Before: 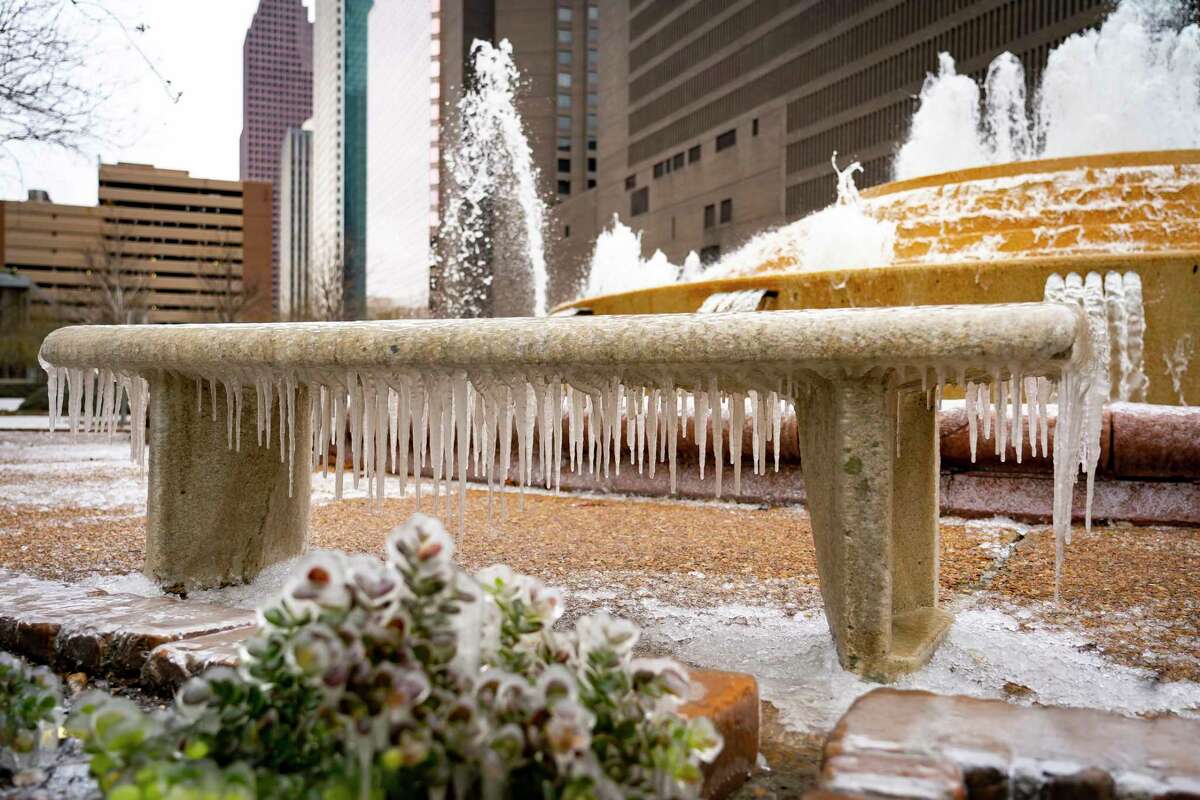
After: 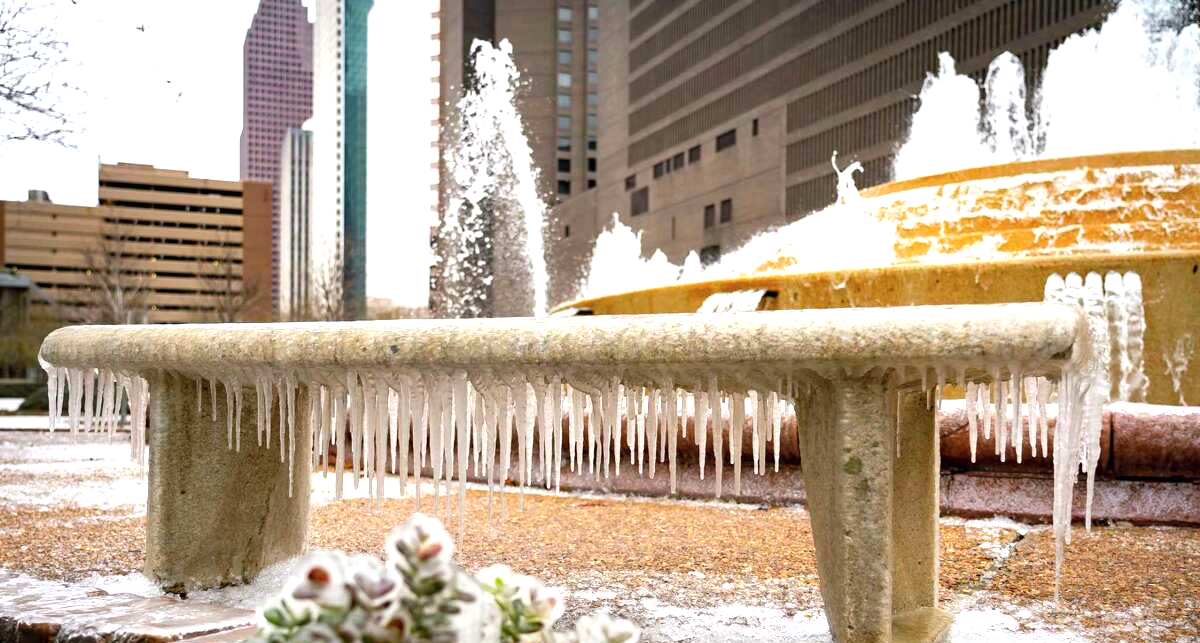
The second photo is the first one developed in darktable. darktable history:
exposure: exposure 0.642 EV, compensate exposure bias true, compensate highlight preservation false
crop: bottom 19.58%
